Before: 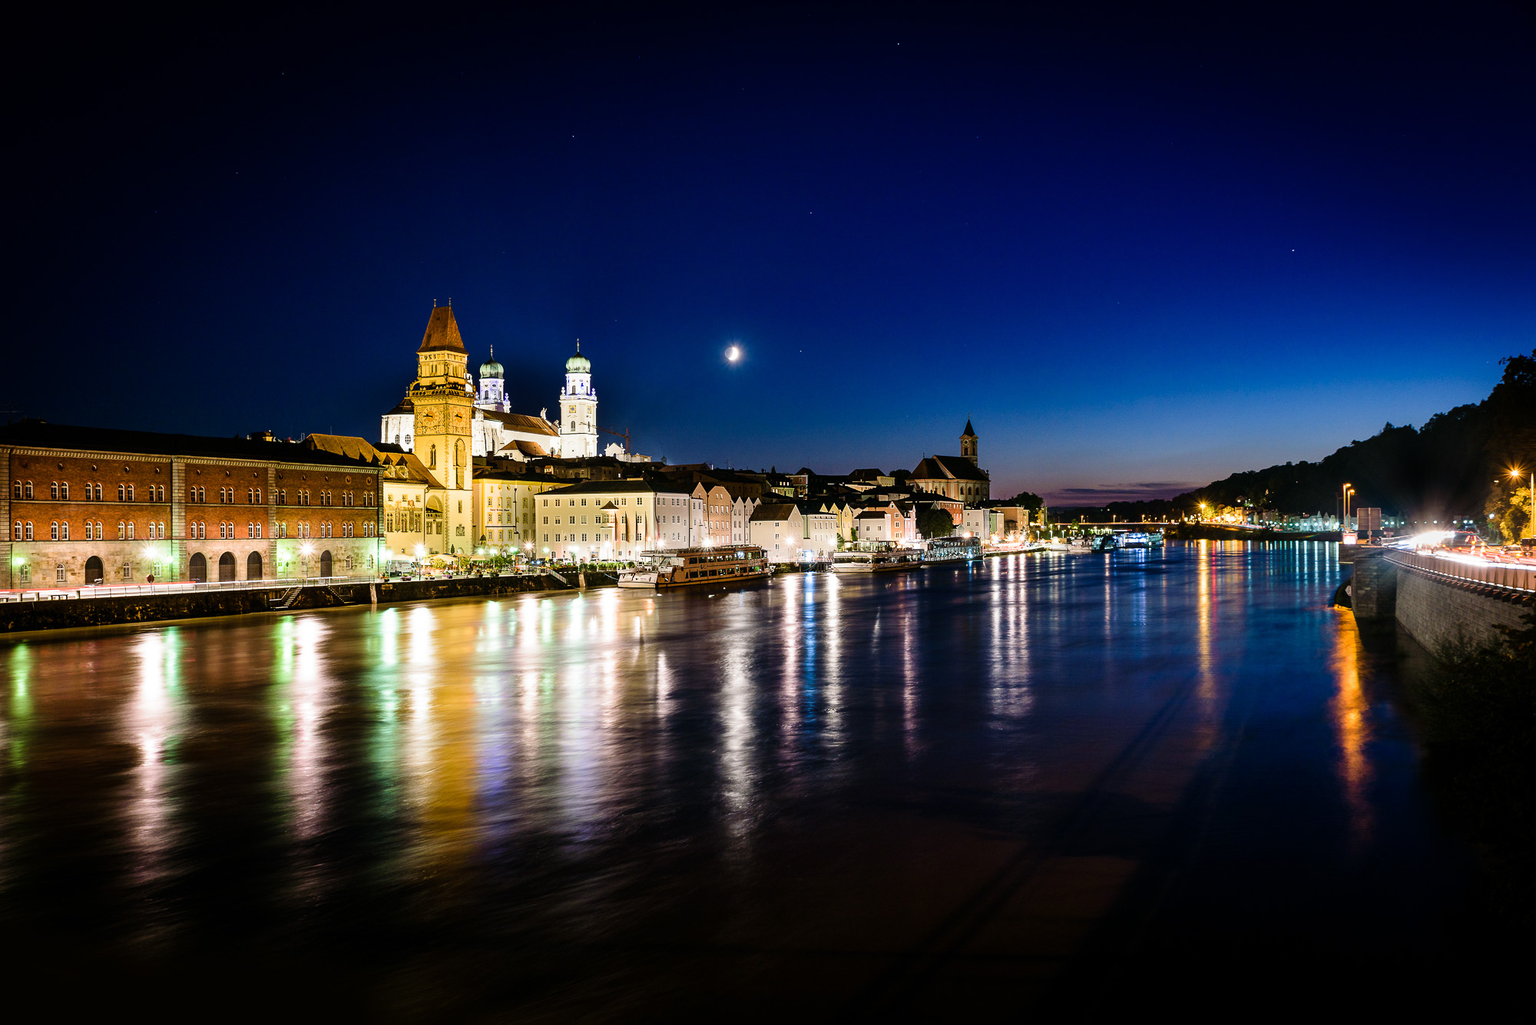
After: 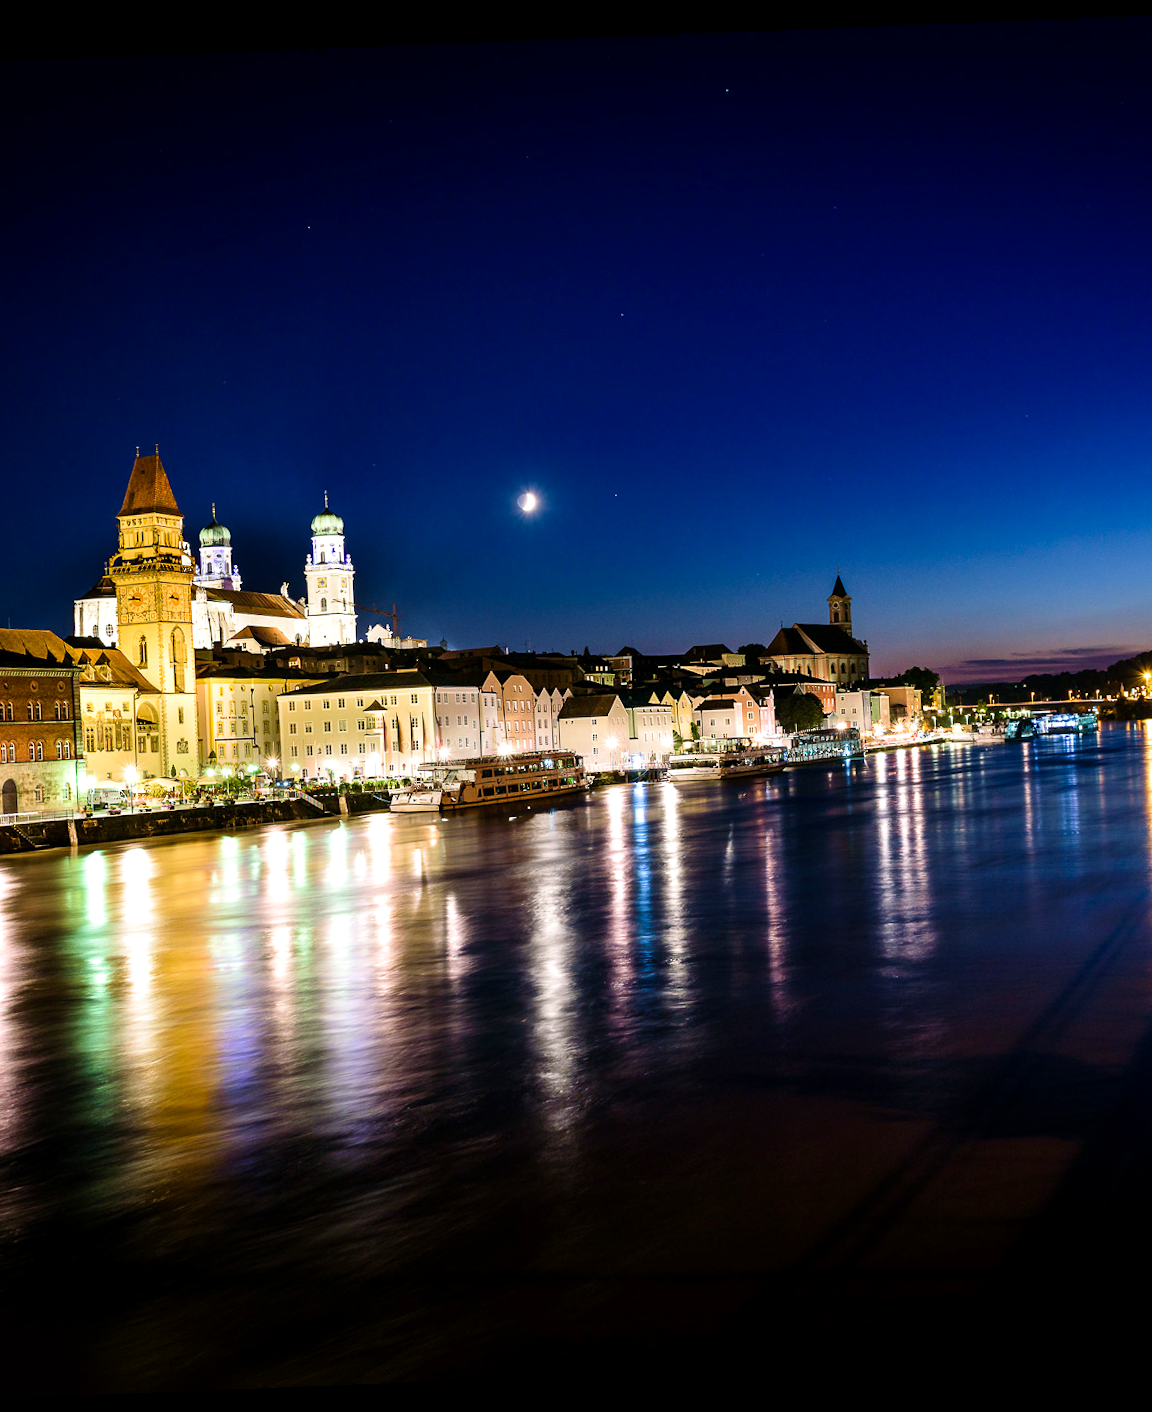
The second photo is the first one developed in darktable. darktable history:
crop: left 21.674%, right 22.086%
velvia: on, module defaults
rotate and perspective: rotation -2.29°, automatic cropping off
exposure: black level correction 0.001, exposure 0.191 EV, compensate highlight preservation false
